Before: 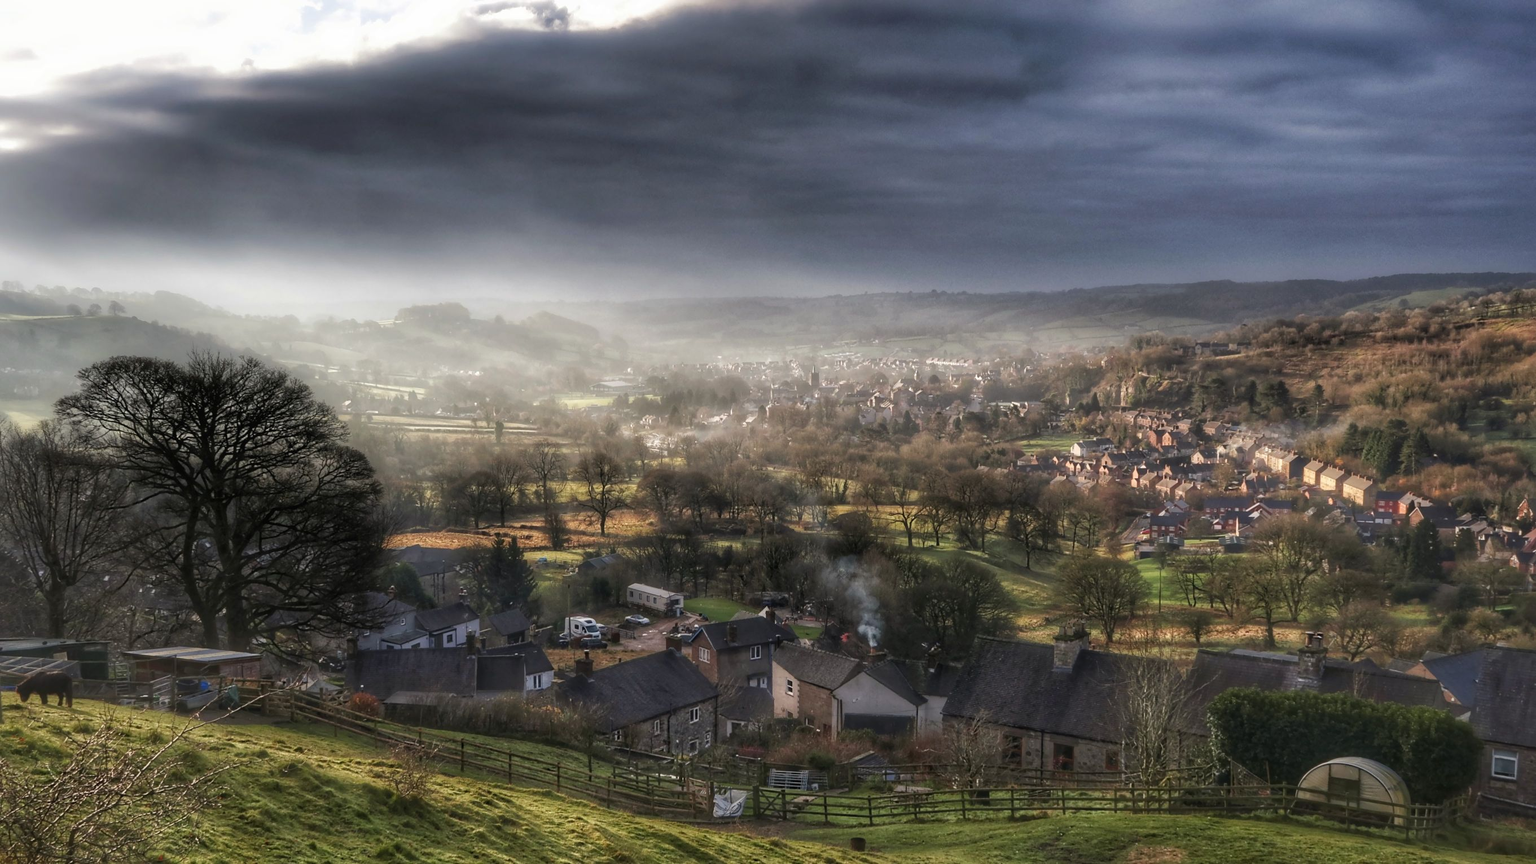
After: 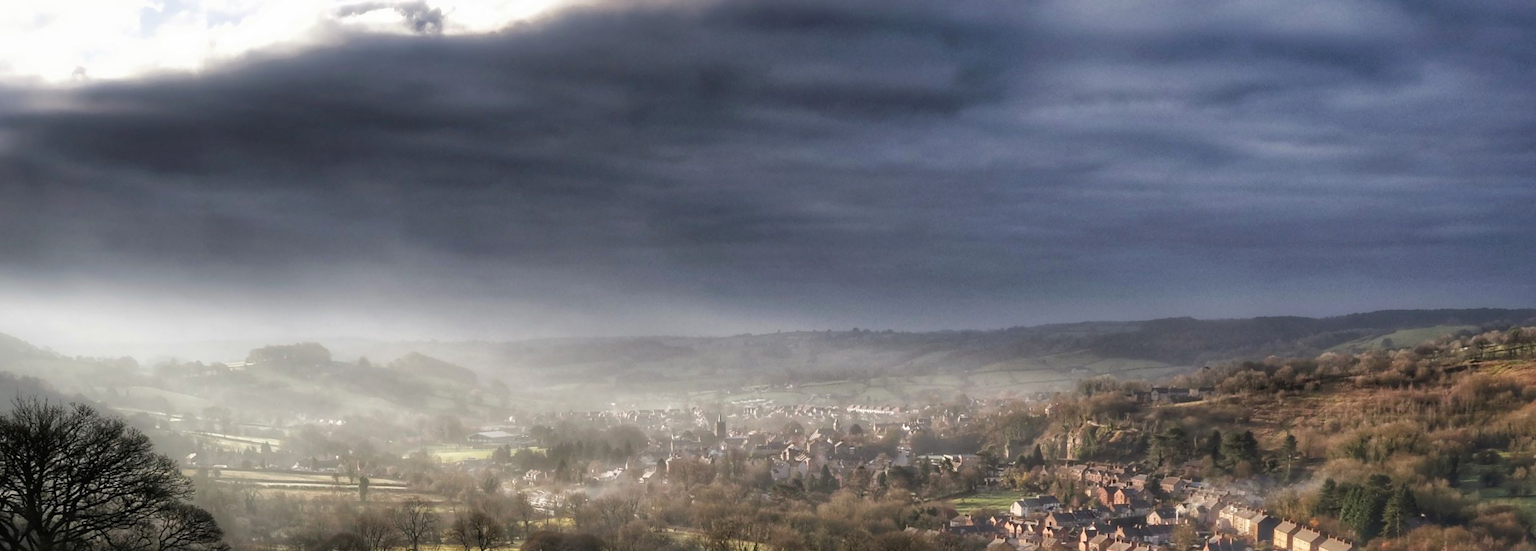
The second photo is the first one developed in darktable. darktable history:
crop and rotate: left 11.589%, bottom 43.532%
color balance rgb: power › hue 214.64°, linear chroma grading › shadows -1.734%, linear chroma grading › highlights -14.165%, linear chroma grading › global chroma -9.977%, linear chroma grading › mid-tones -10.052%, perceptual saturation grading › global saturation 30.637%, global vibrance 14.226%
